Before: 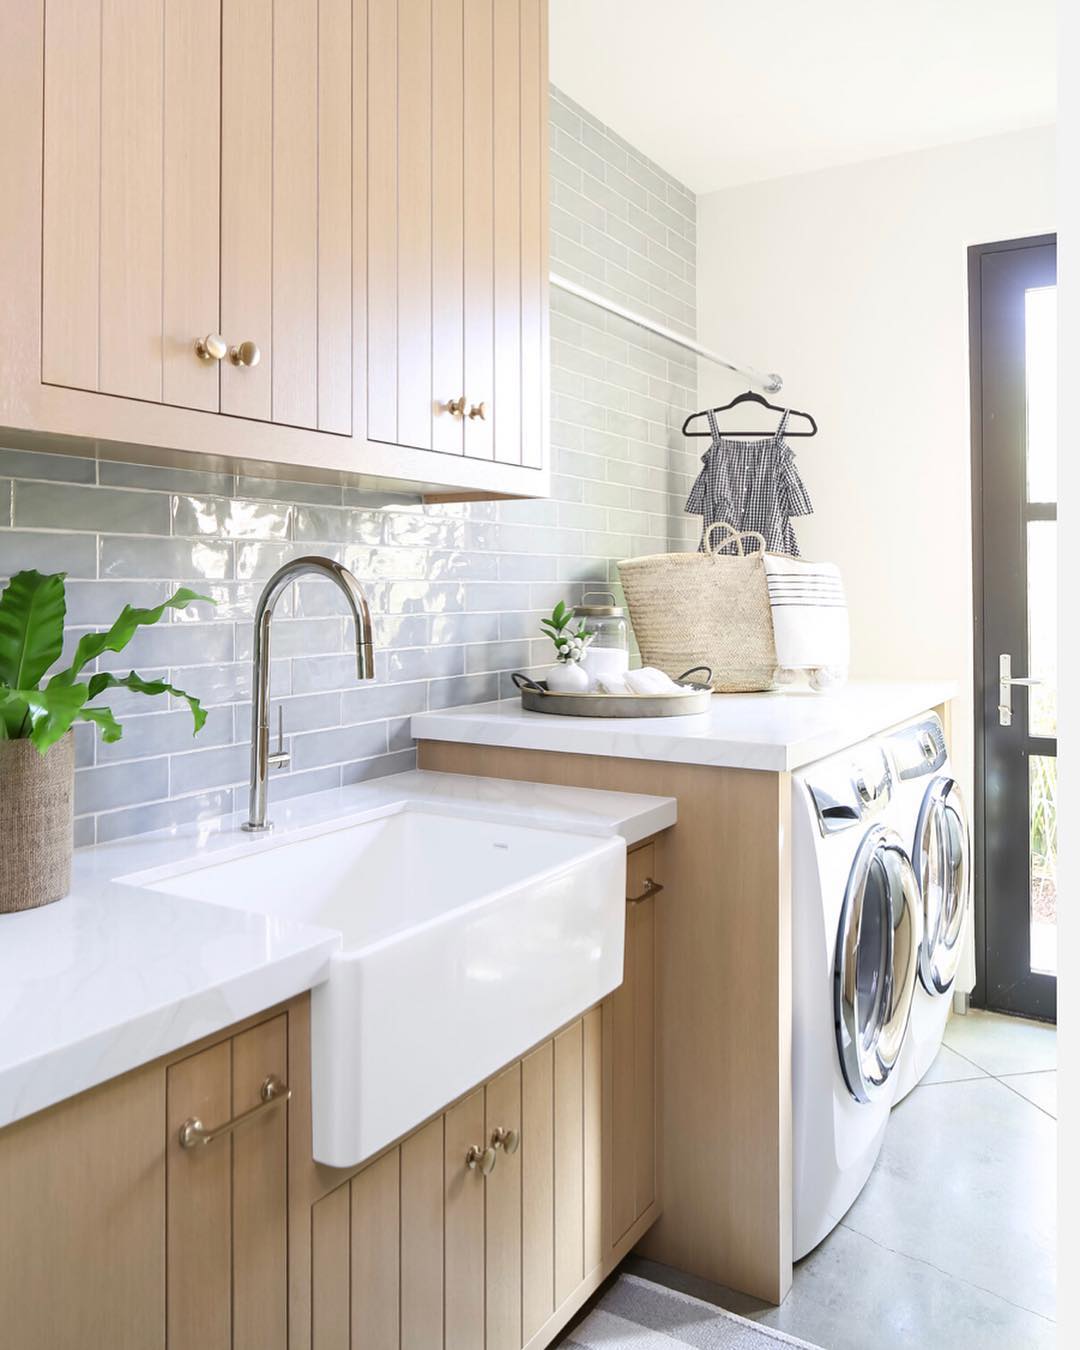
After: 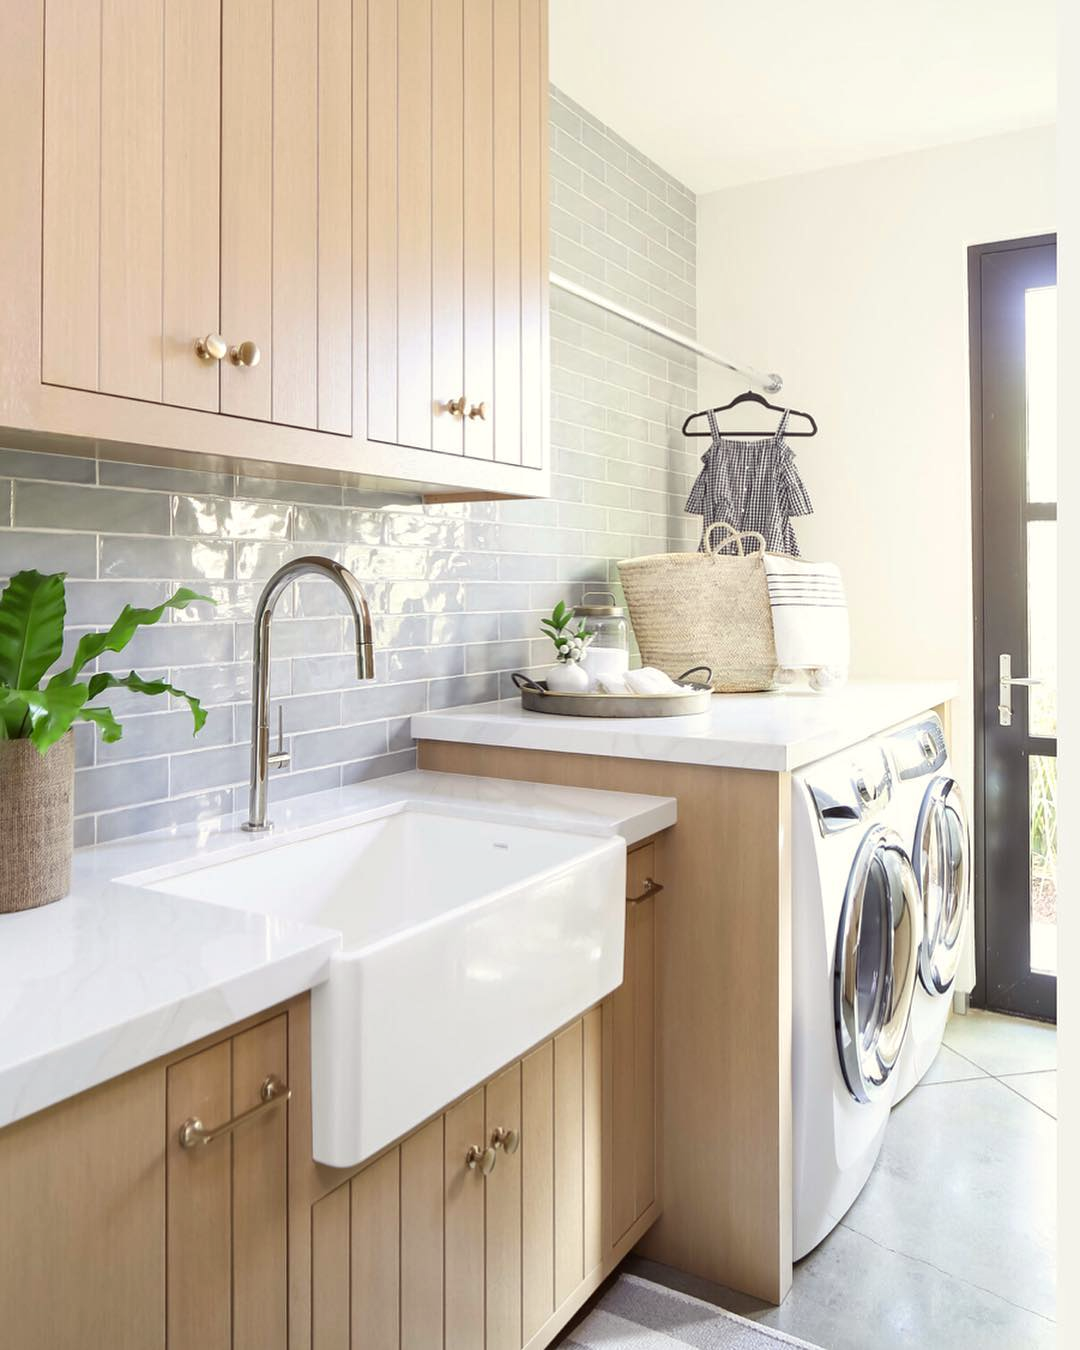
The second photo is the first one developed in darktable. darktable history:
local contrast: mode bilateral grid, contrast 10, coarseness 24, detail 115%, midtone range 0.2
color correction: highlights a* -0.949, highlights b* 4.45, shadows a* 3.69
